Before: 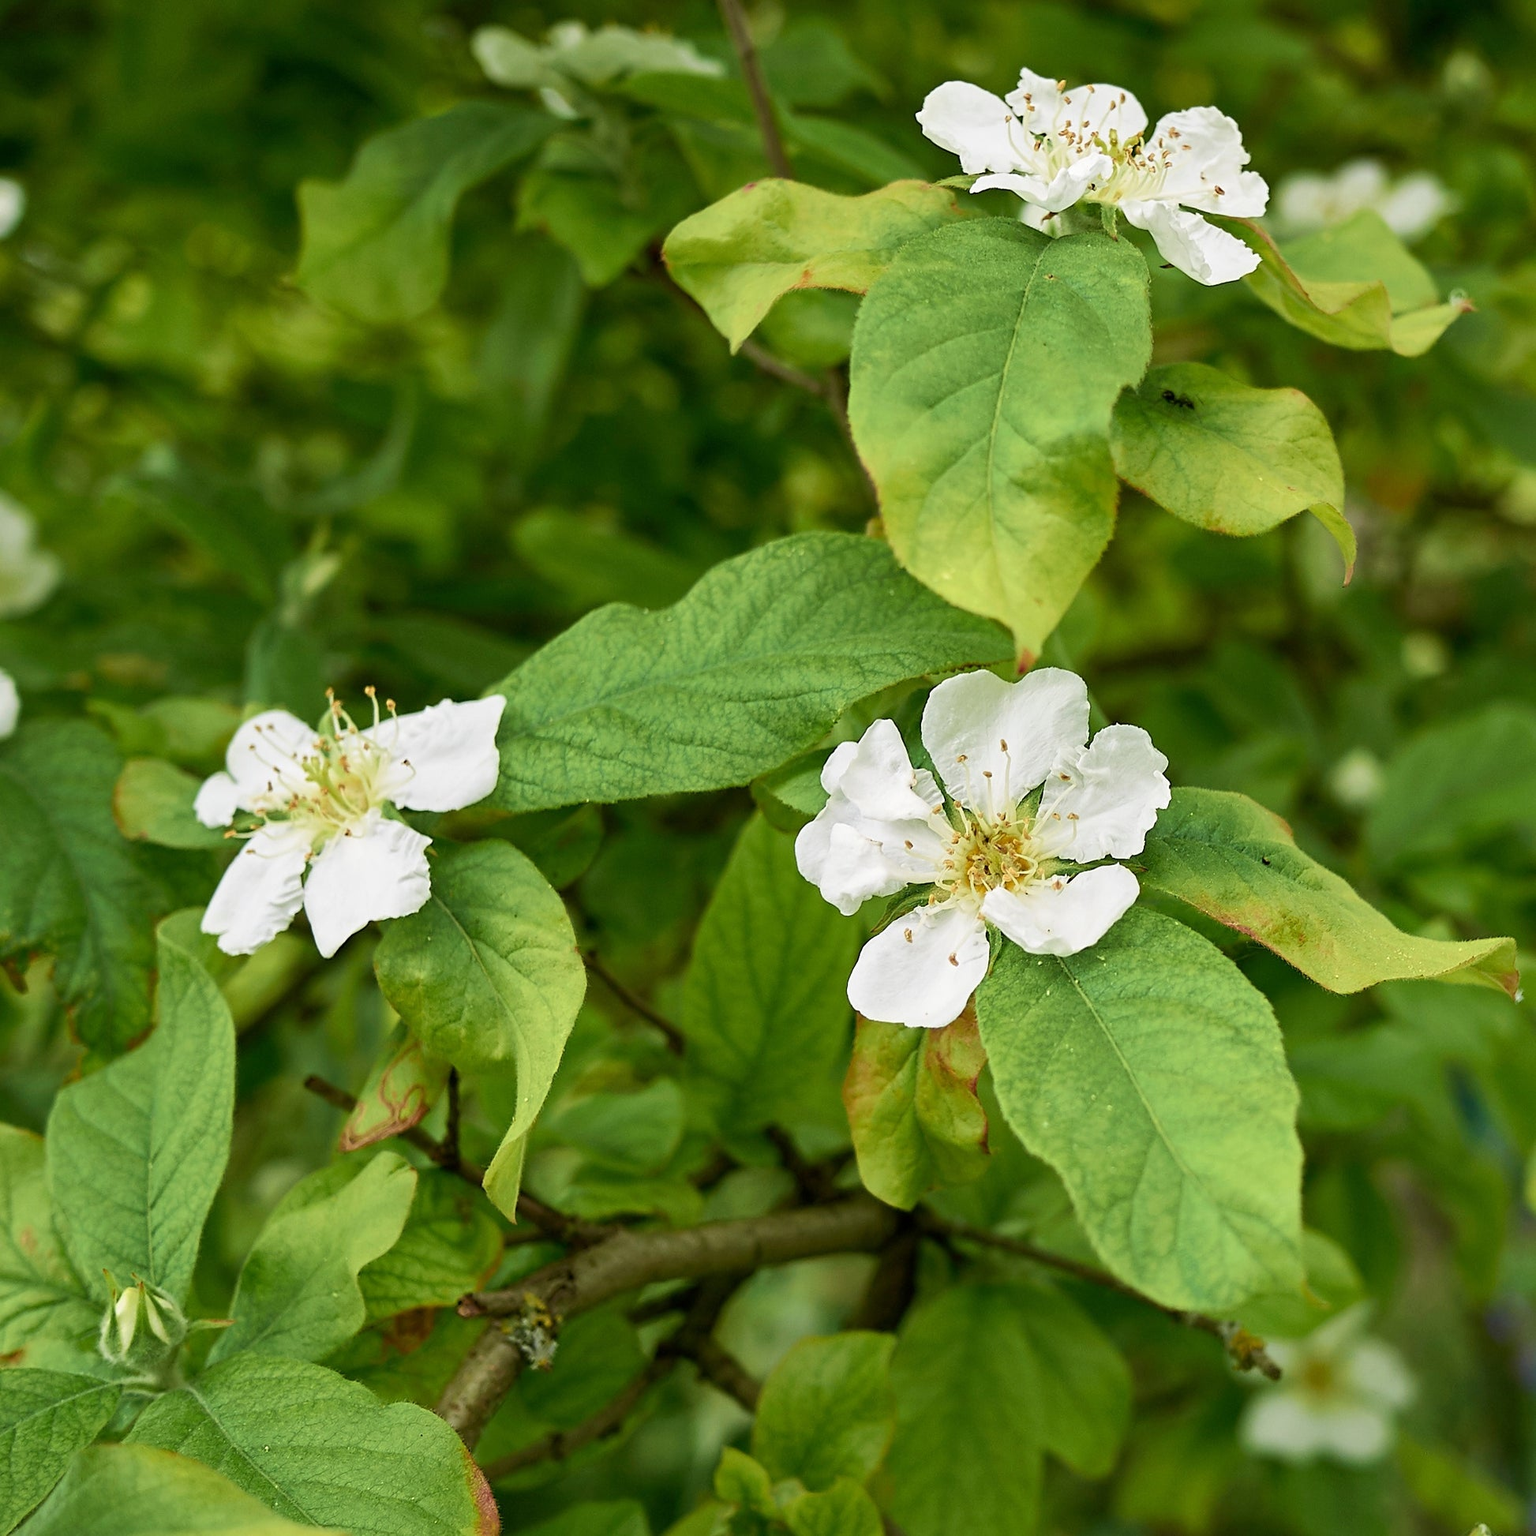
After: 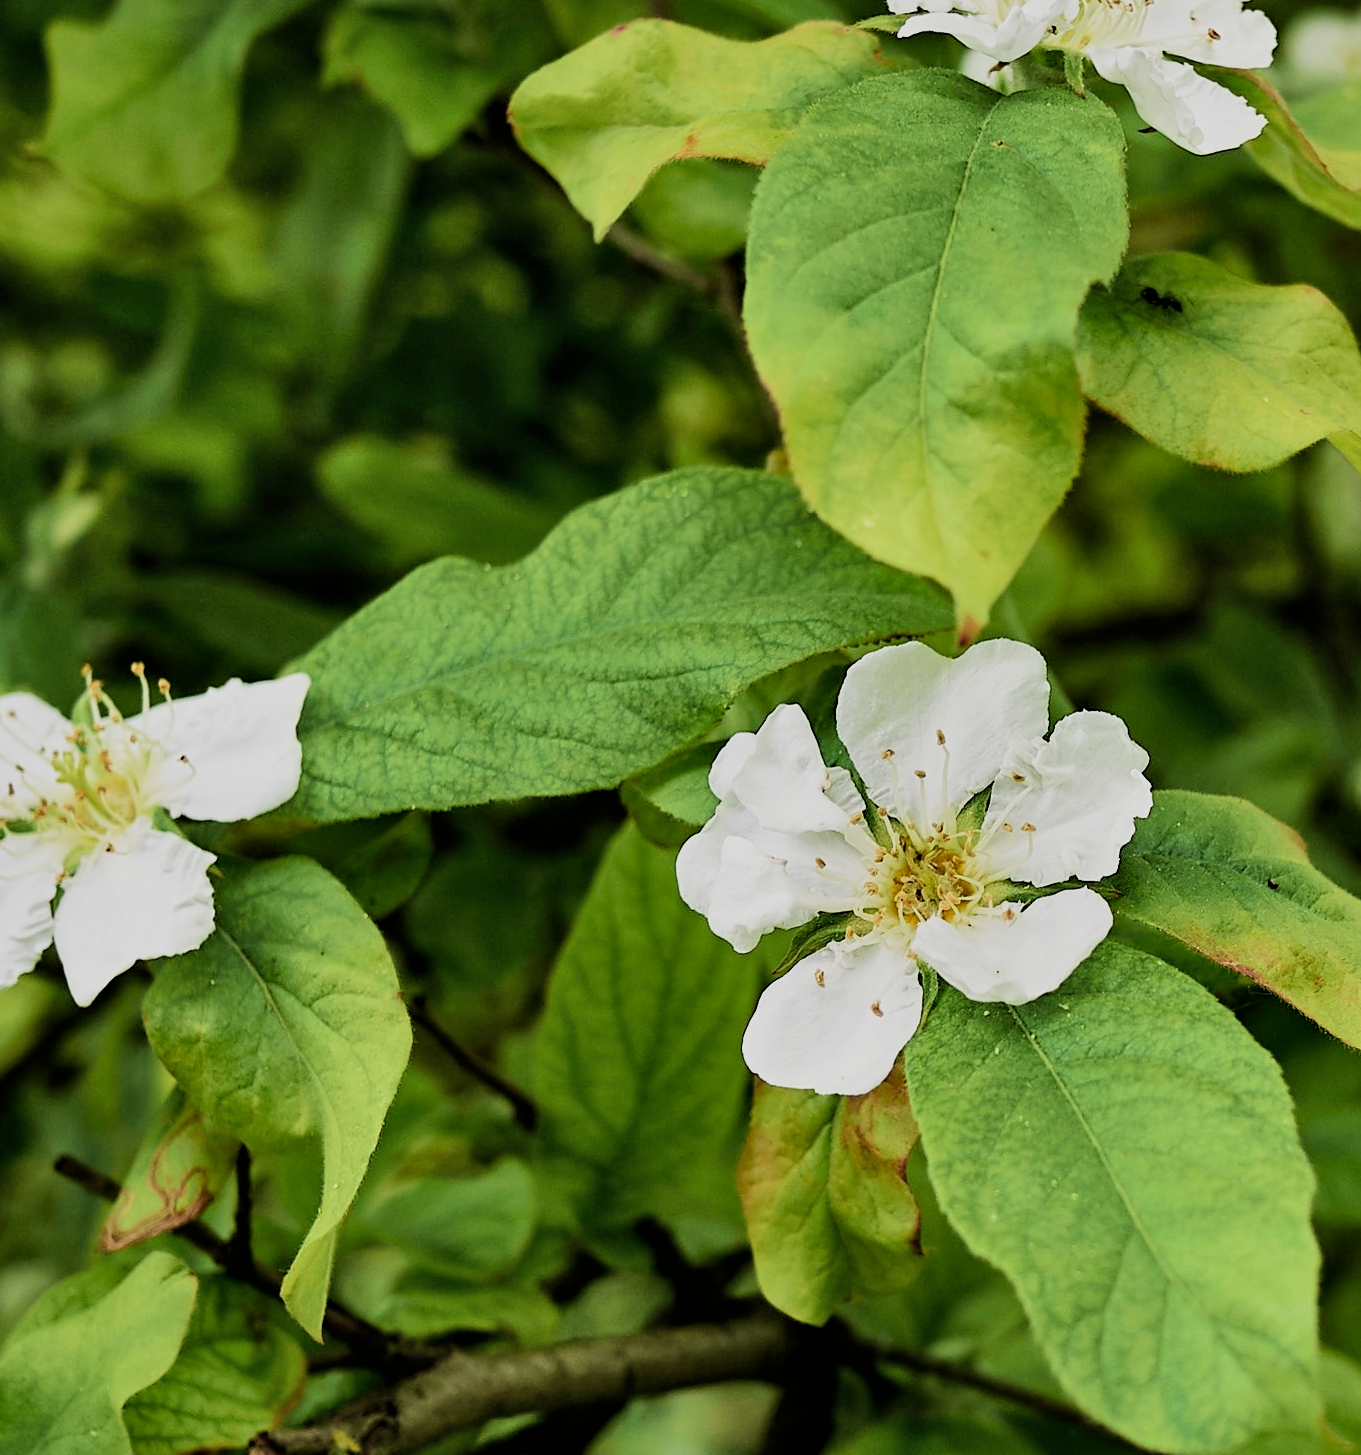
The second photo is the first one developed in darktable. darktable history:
crop and rotate: left 17.046%, top 10.659%, right 12.989%, bottom 14.553%
filmic rgb: black relative exposure -5 EV, hardness 2.88, contrast 1.3, highlights saturation mix -30%
tone equalizer: on, module defaults
shadows and highlights: shadows 43.71, white point adjustment -1.46, soften with gaussian
